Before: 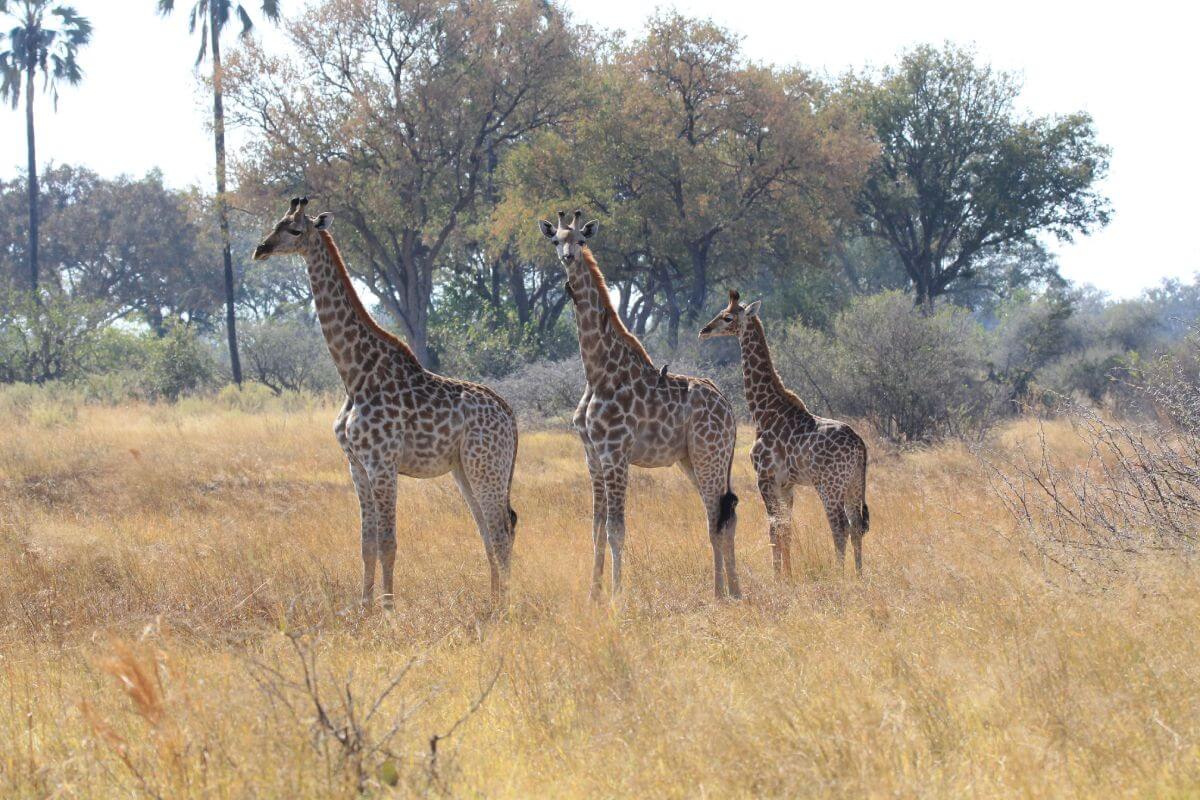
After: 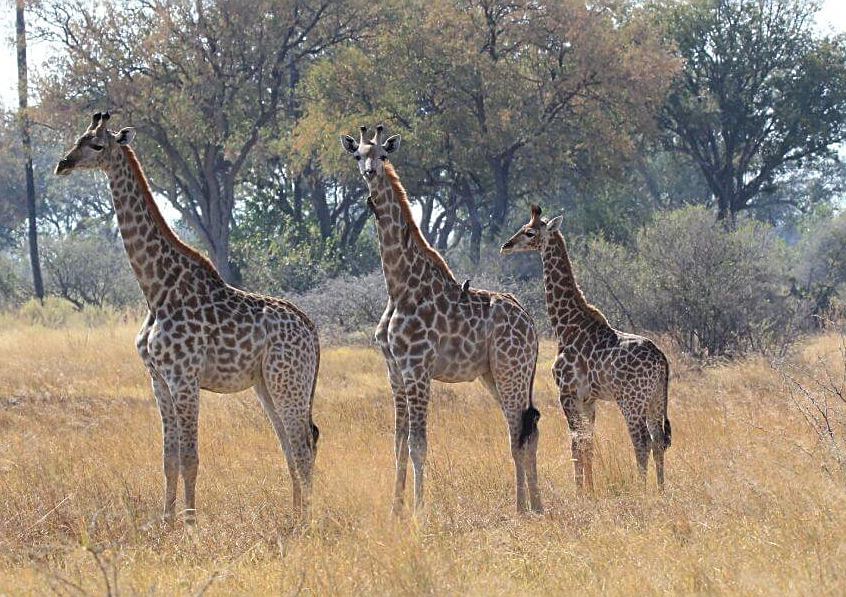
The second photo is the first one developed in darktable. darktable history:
crop and rotate: left 16.576%, top 10.727%, right 12.871%, bottom 14.582%
sharpen: on, module defaults
